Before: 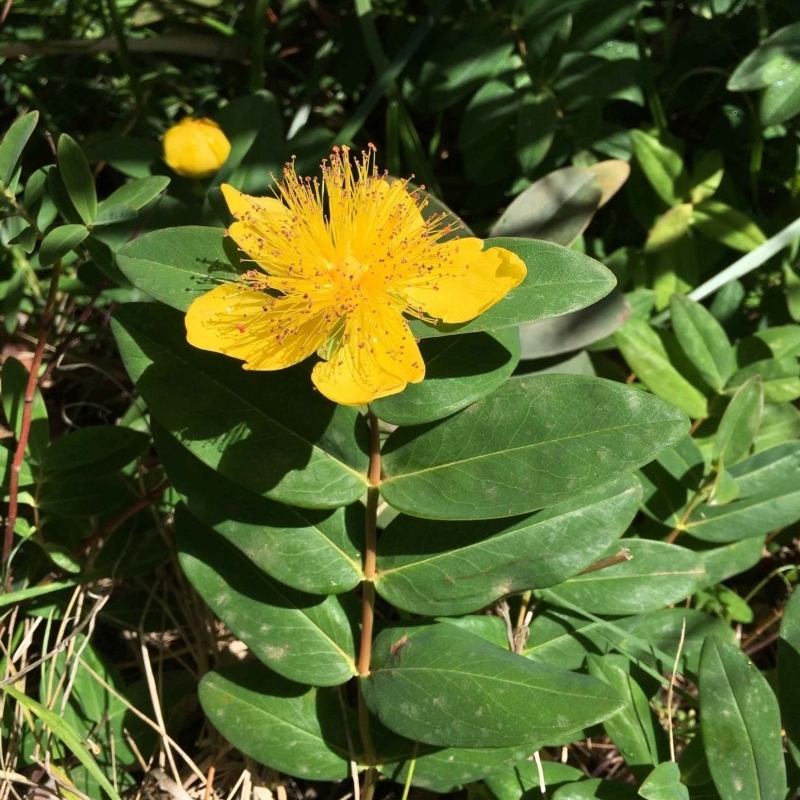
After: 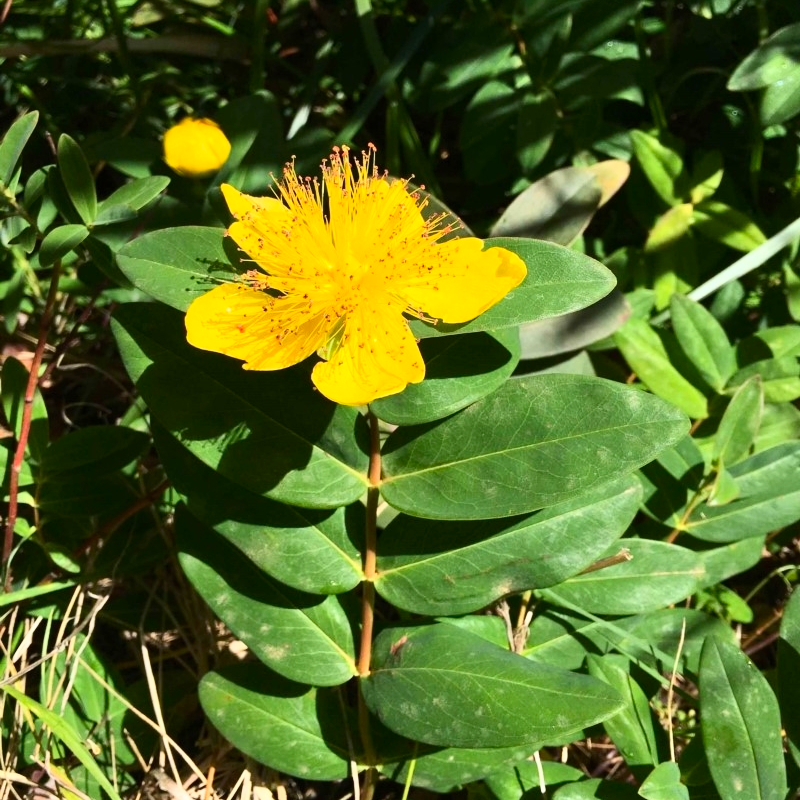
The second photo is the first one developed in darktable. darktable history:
contrast brightness saturation: contrast 0.227, brightness 0.108, saturation 0.287
